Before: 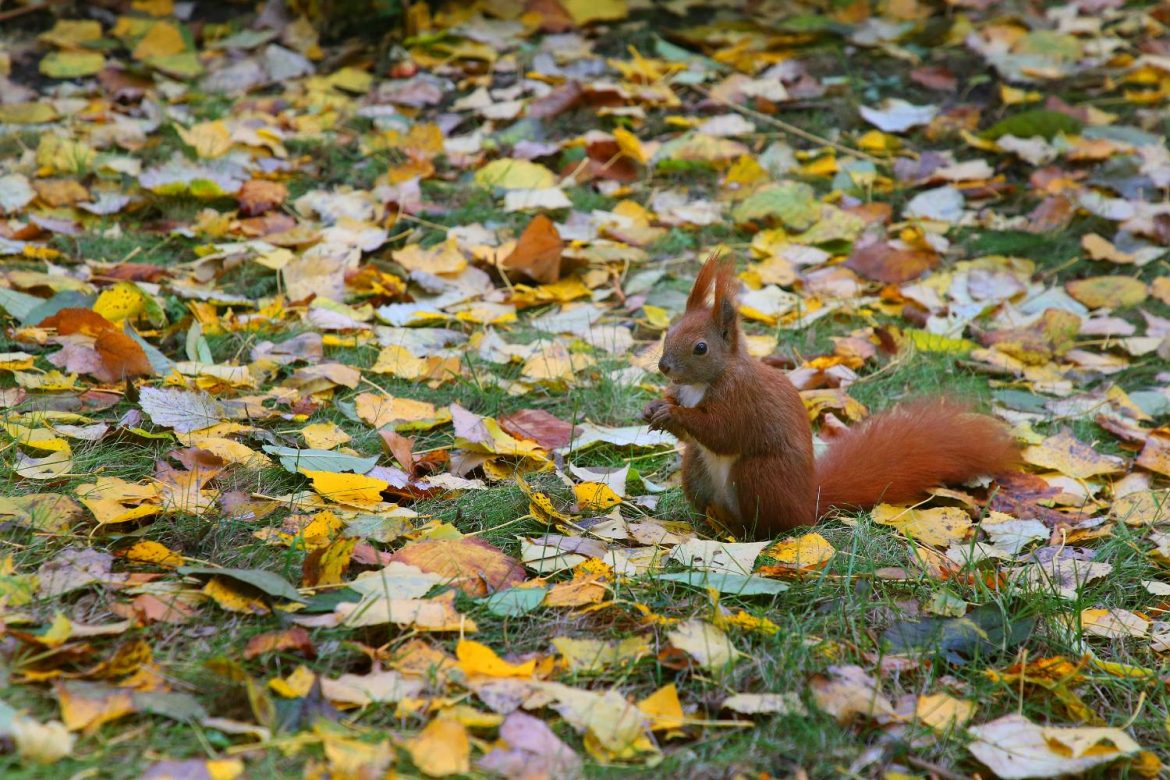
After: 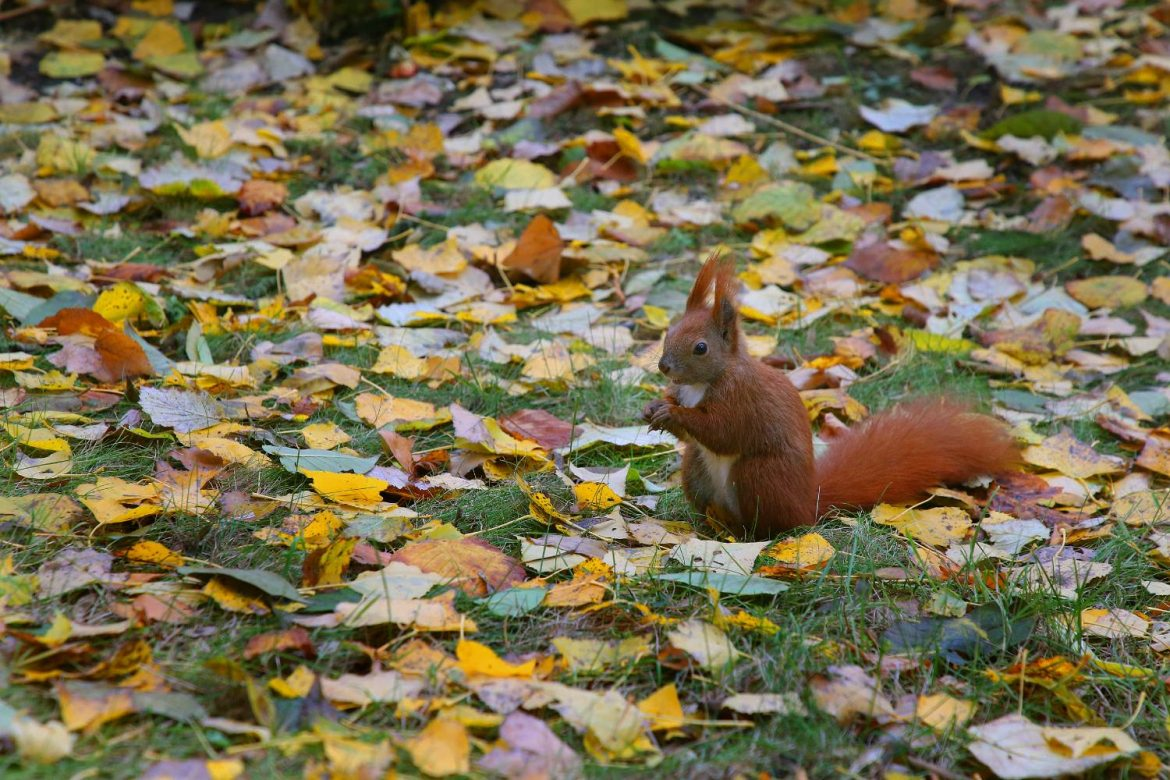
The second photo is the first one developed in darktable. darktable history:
base curve: curves: ch0 [(0, 0) (0.74, 0.67) (1, 1)]
white balance: red 1.009, blue 1.027
